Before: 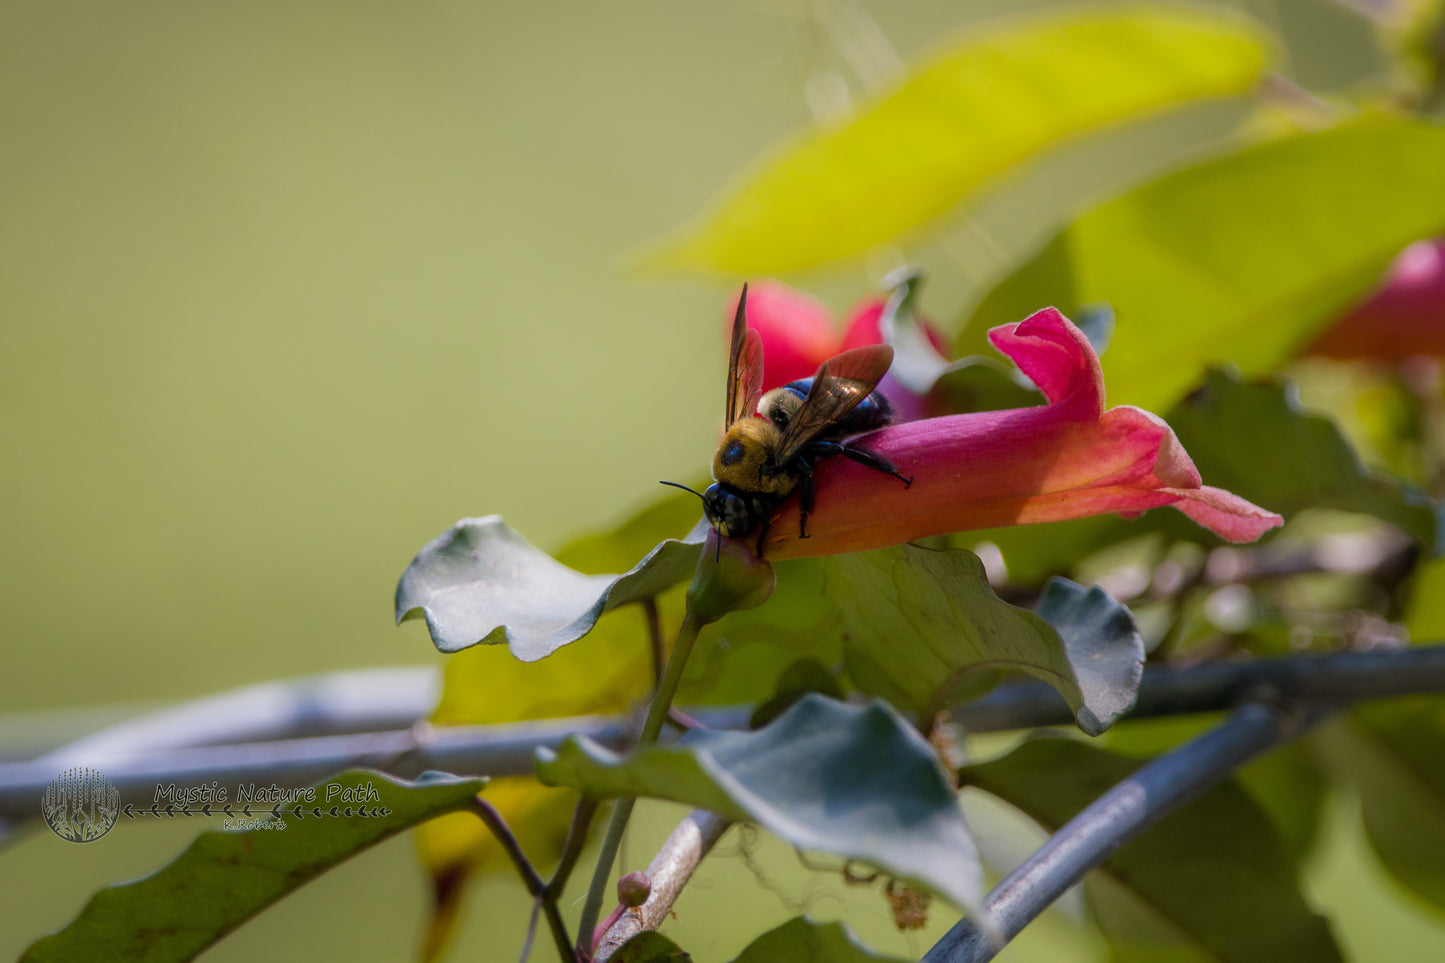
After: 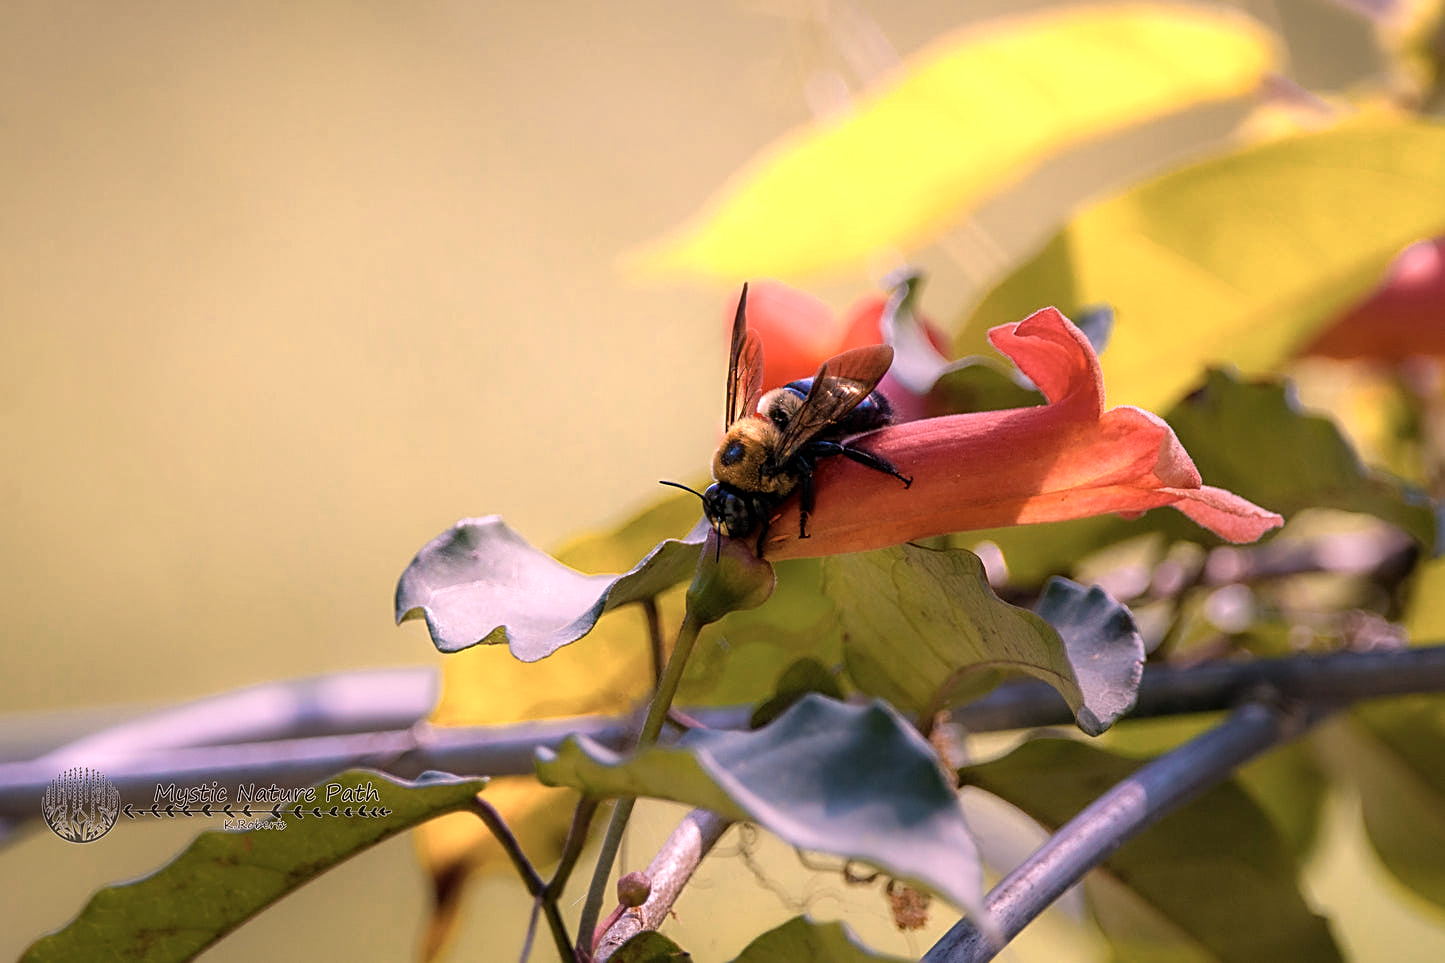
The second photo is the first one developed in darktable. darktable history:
white balance: red 1.188, blue 1.11
shadows and highlights: shadows 37.27, highlights -28.18, soften with gaussian
sharpen: radius 2.543, amount 0.636
color zones: curves: ch0 [(0.018, 0.548) (0.224, 0.64) (0.425, 0.447) (0.675, 0.575) (0.732, 0.579)]; ch1 [(0.066, 0.487) (0.25, 0.5) (0.404, 0.43) (0.75, 0.421) (0.956, 0.421)]; ch2 [(0.044, 0.561) (0.215, 0.465) (0.399, 0.544) (0.465, 0.548) (0.614, 0.447) (0.724, 0.43) (0.882, 0.623) (0.956, 0.632)]
